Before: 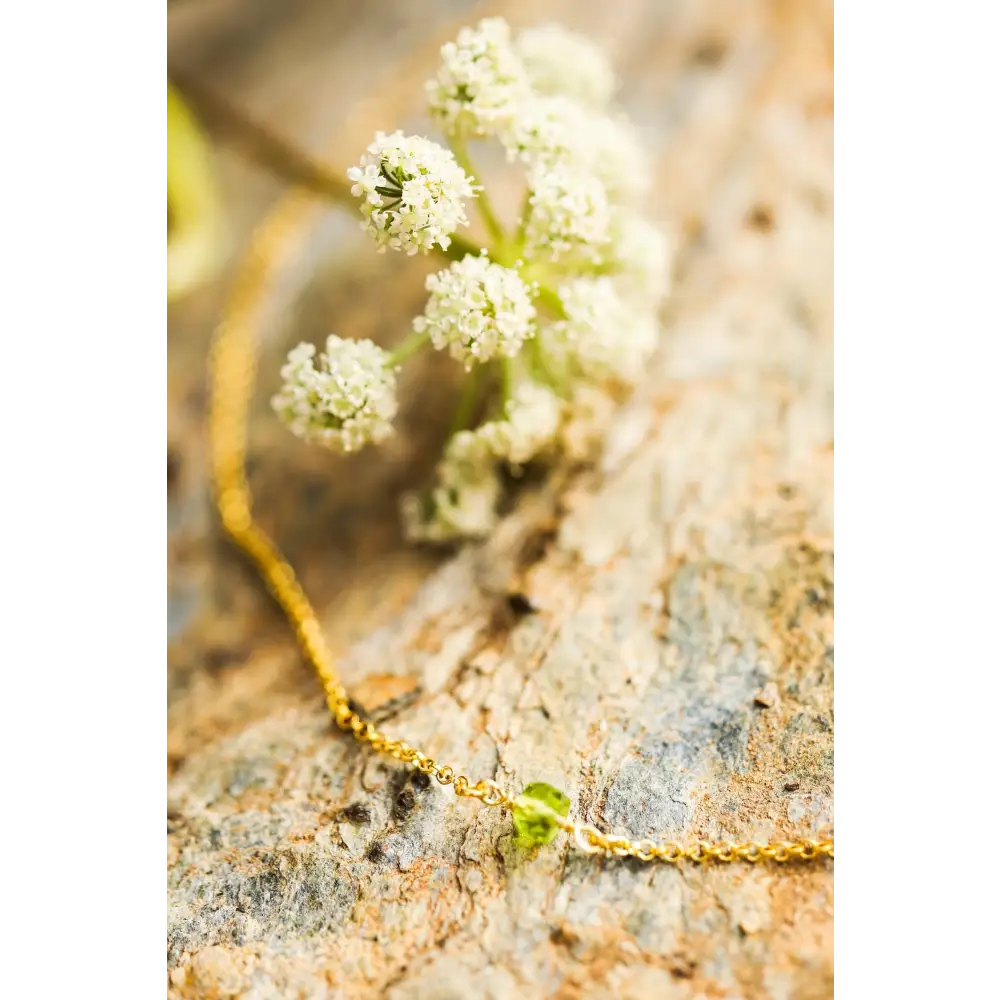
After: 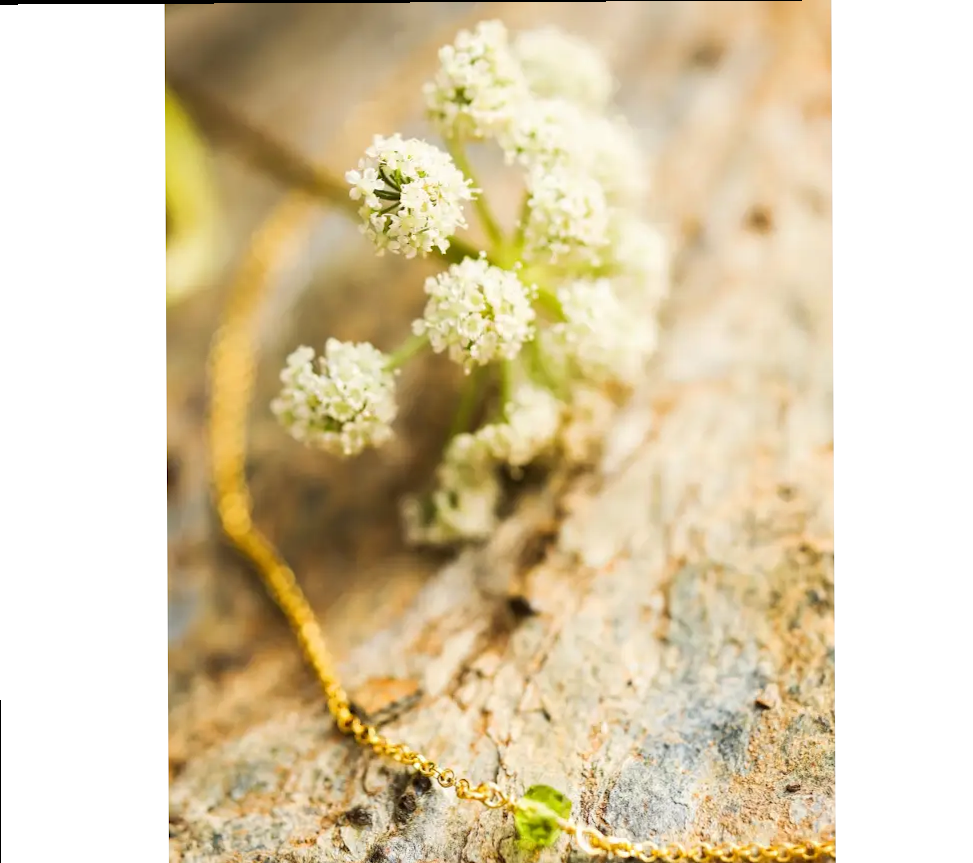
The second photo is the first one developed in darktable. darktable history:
crop and rotate: angle 0.293°, left 0.349%, right 2.782%, bottom 14.113%
